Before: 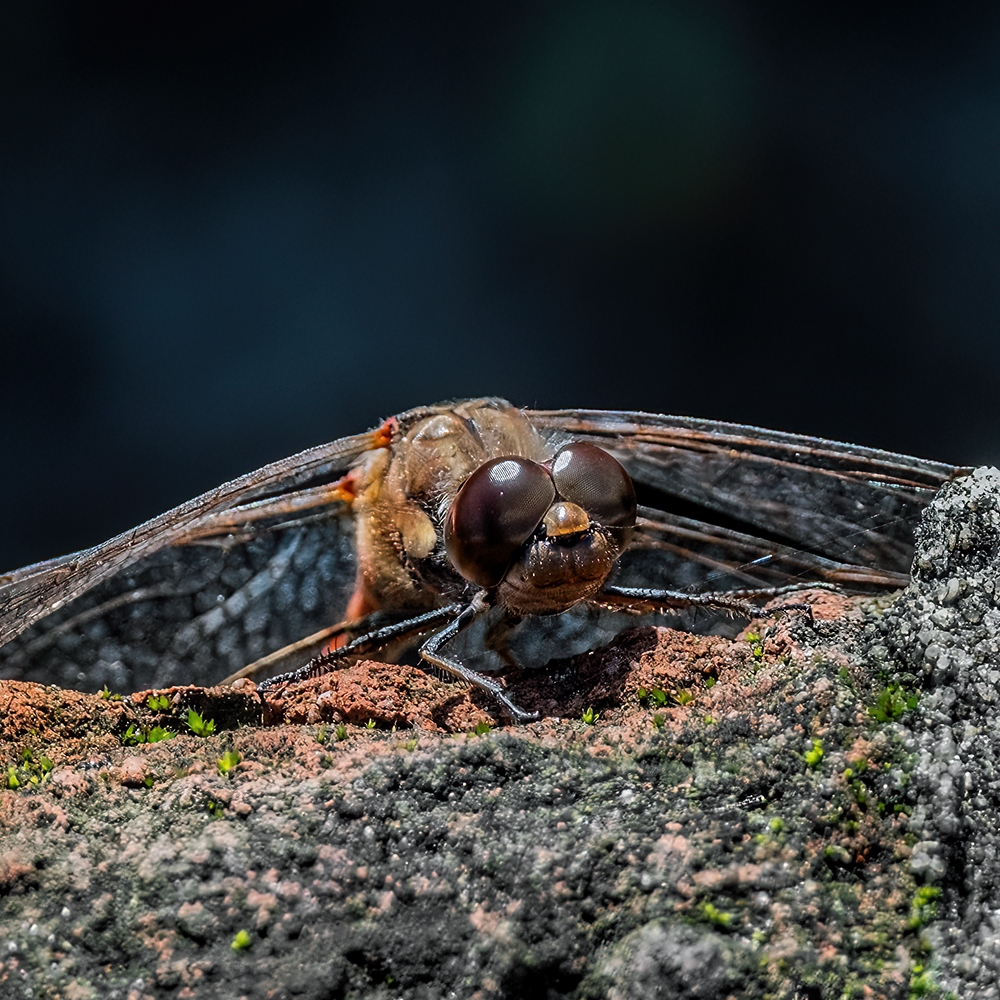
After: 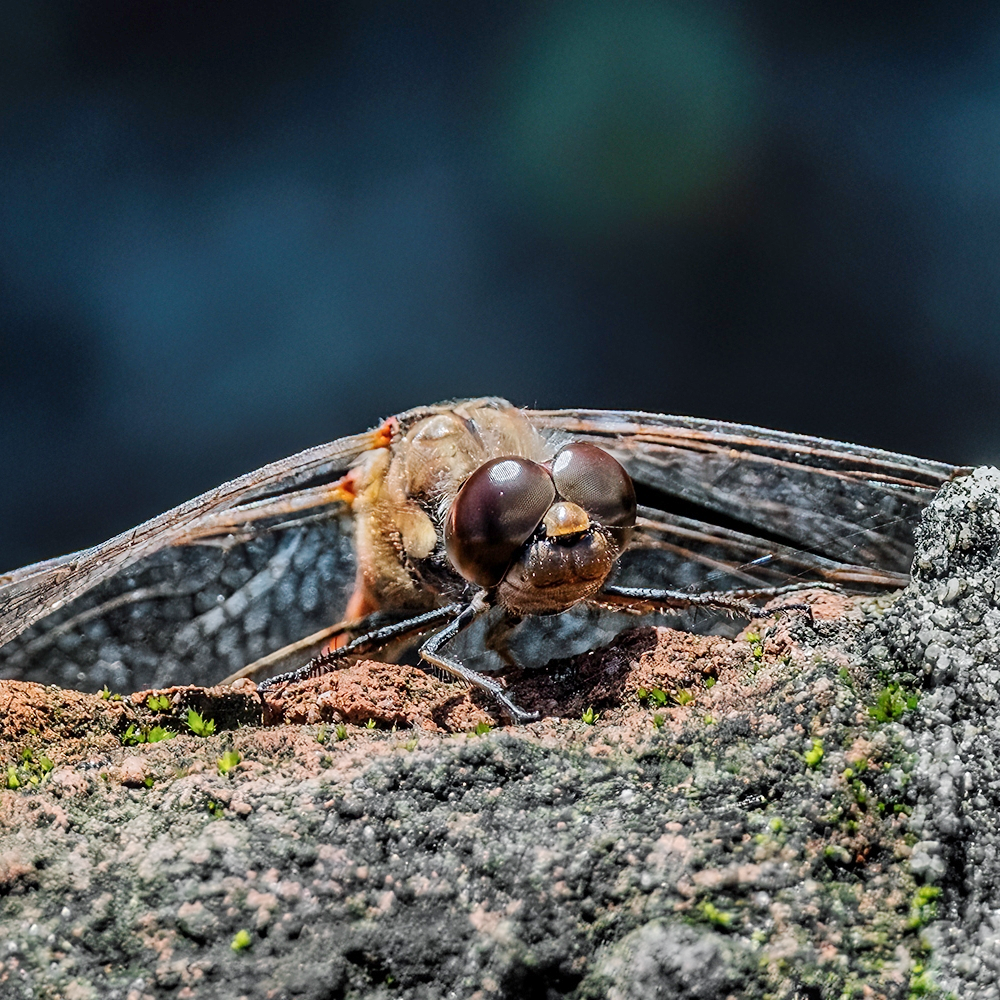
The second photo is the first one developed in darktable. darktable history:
base curve: curves: ch0 [(0, 0) (0.158, 0.273) (0.879, 0.895) (1, 1)], preserve colors none
shadows and highlights: white point adjustment 1, soften with gaussian
